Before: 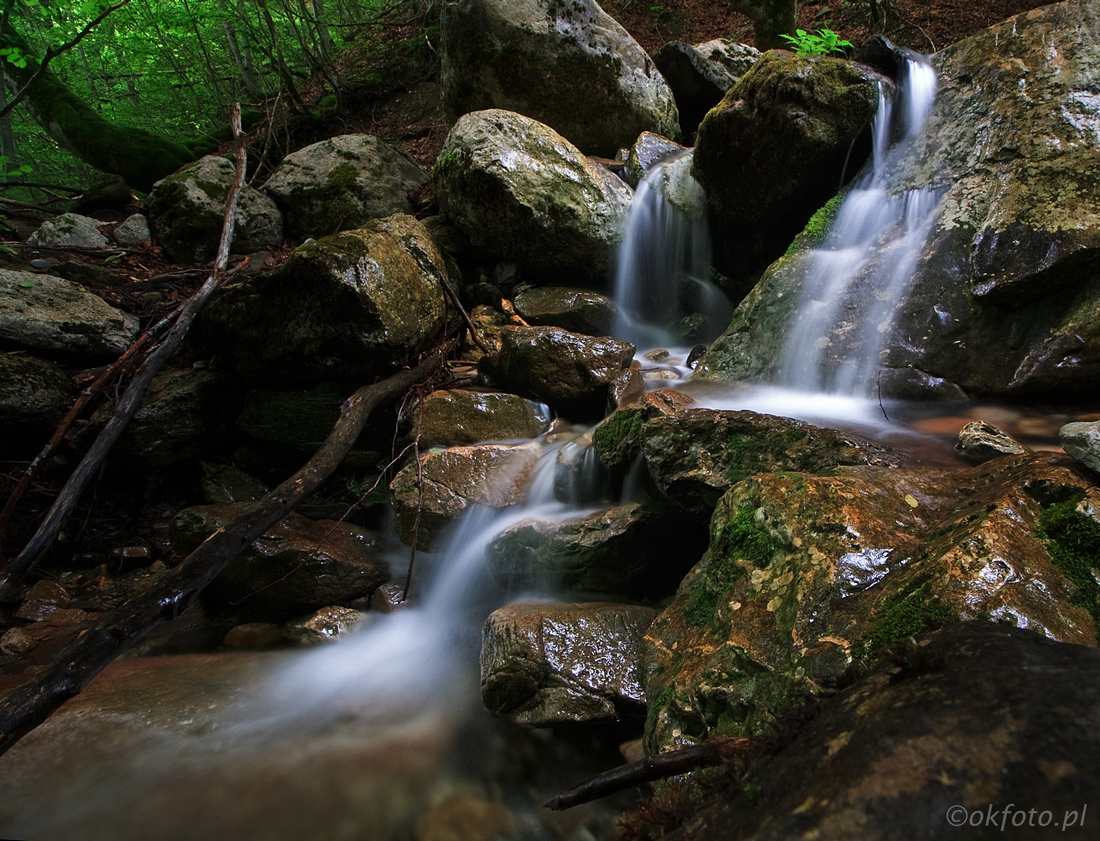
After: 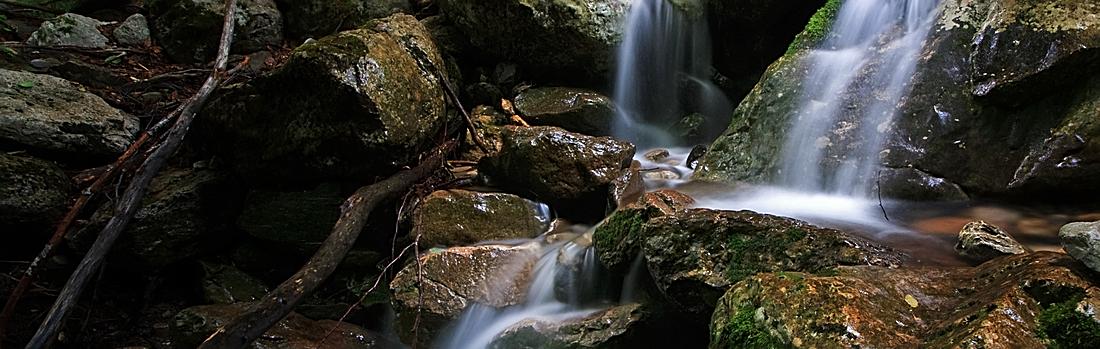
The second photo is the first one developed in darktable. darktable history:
crop and rotate: top 23.895%, bottom 34.494%
sharpen: on, module defaults
